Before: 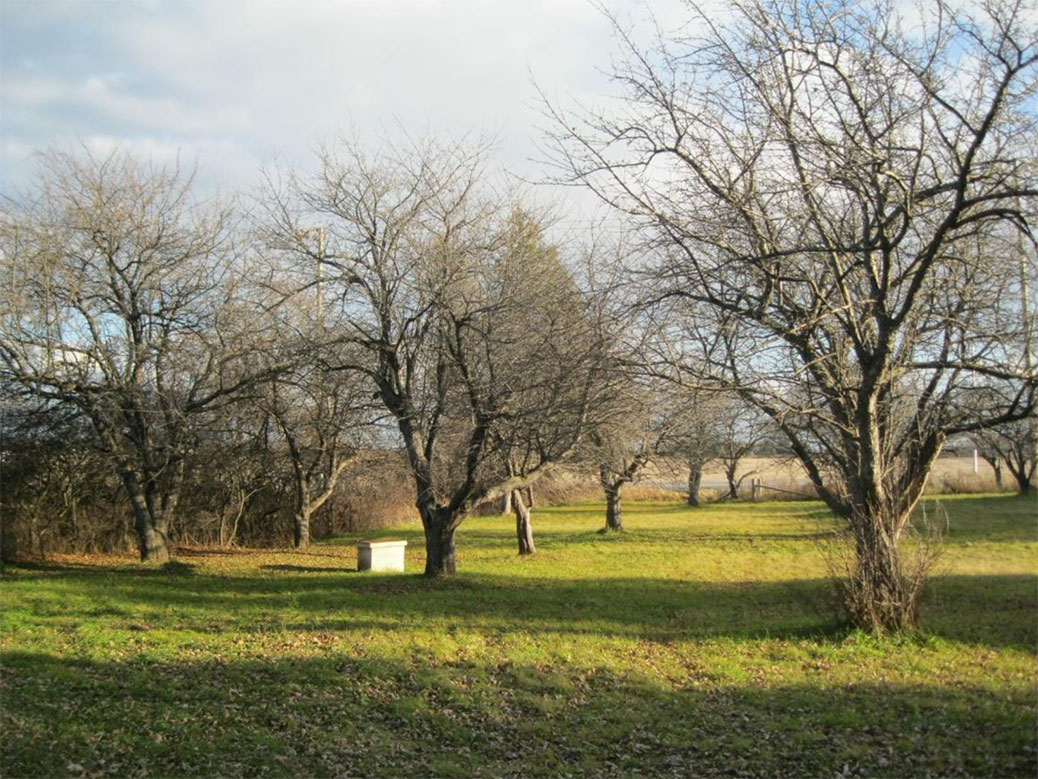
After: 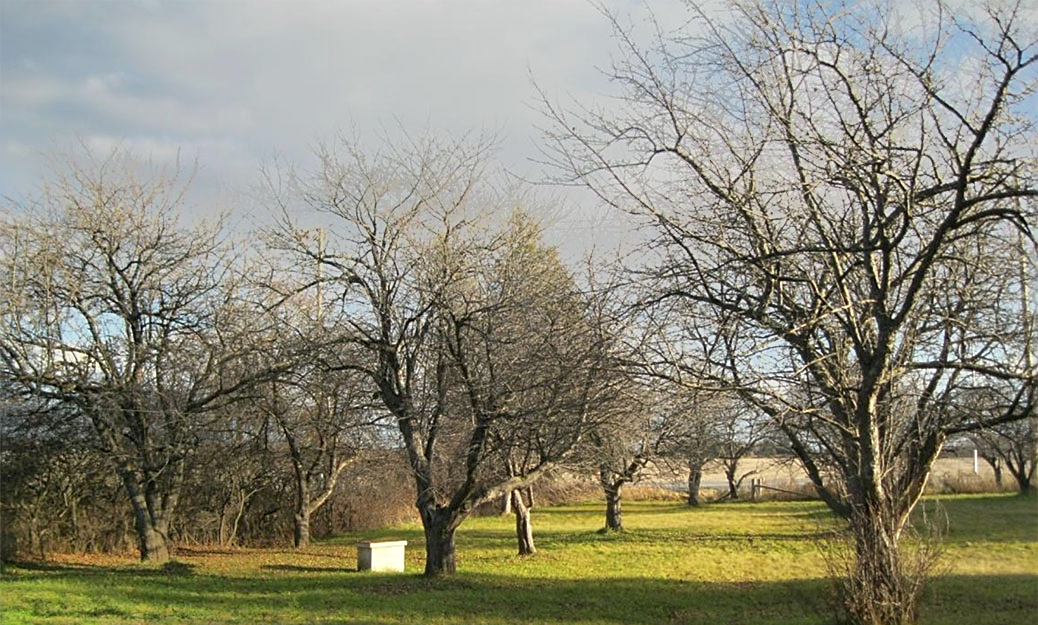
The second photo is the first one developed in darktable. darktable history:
sharpen: on, module defaults
crop: bottom 19.644%
tone equalizer: -7 EV -0.63 EV, -6 EV 1 EV, -5 EV -0.45 EV, -4 EV 0.43 EV, -3 EV 0.41 EV, -2 EV 0.15 EV, -1 EV -0.15 EV, +0 EV -0.39 EV, smoothing diameter 25%, edges refinement/feathering 10, preserve details guided filter
